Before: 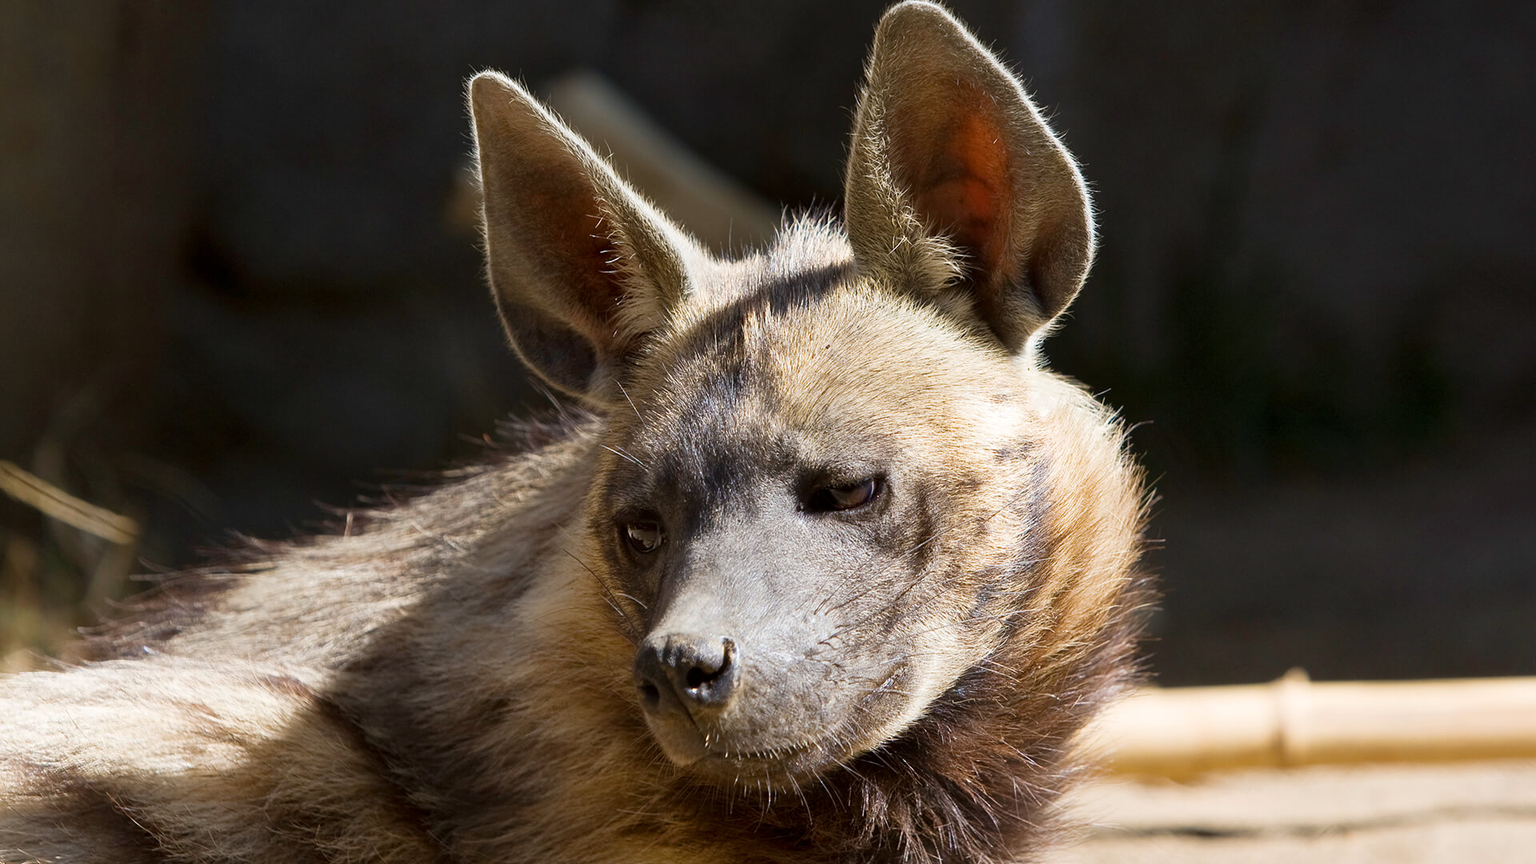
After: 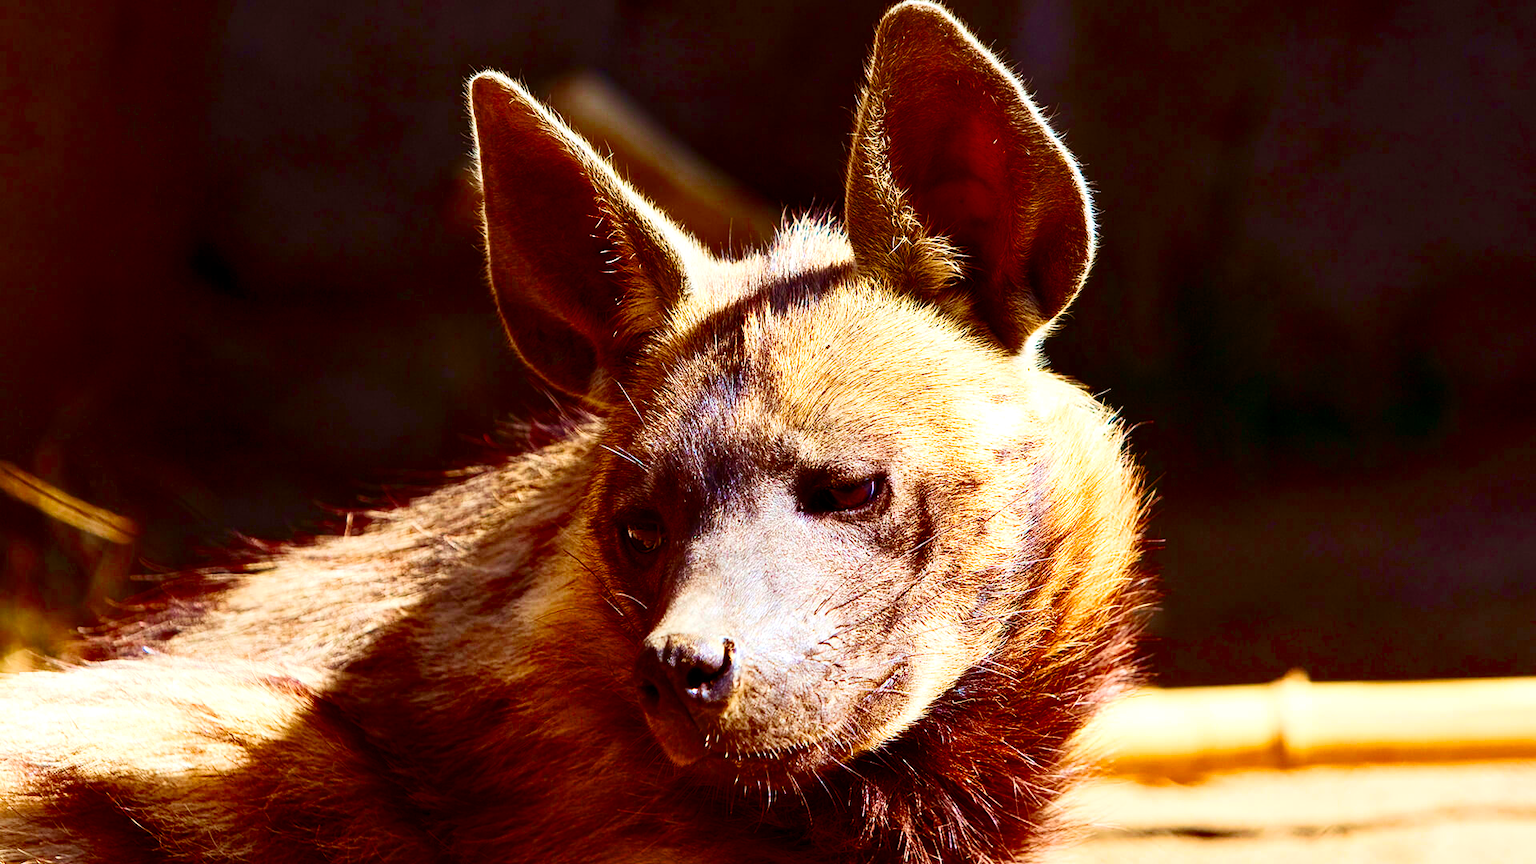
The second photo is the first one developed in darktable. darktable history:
color balance rgb: shadows lift › chroma 4.588%, shadows lift › hue 24.93°, perceptual saturation grading › global saturation 34.727%, perceptual saturation grading › highlights -29.899%, perceptual saturation grading › shadows 35.148%, perceptual brilliance grading › global brilliance 9.339%, perceptual brilliance grading › shadows 14.924%, saturation formula JzAzBz (2021)
local contrast: highlights 103%, shadows 99%, detail 119%, midtone range 0.2
contrast brightness saturation: contrast 0.267, brightness 0.014, saturation 0.865
velvia: on, module defaults
